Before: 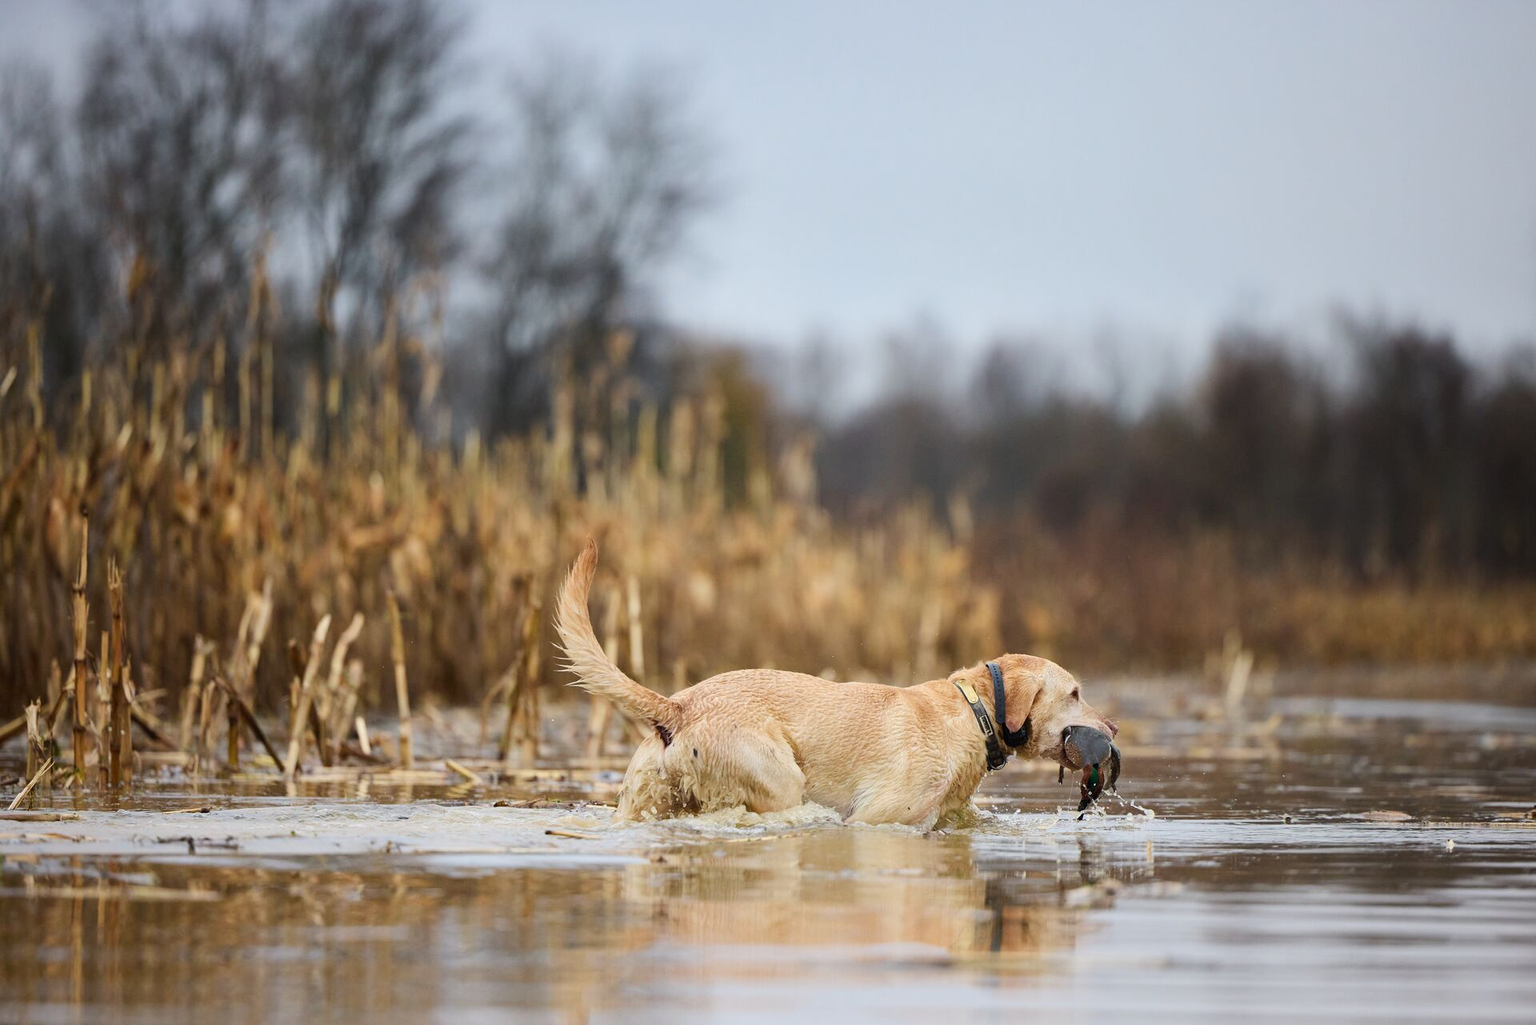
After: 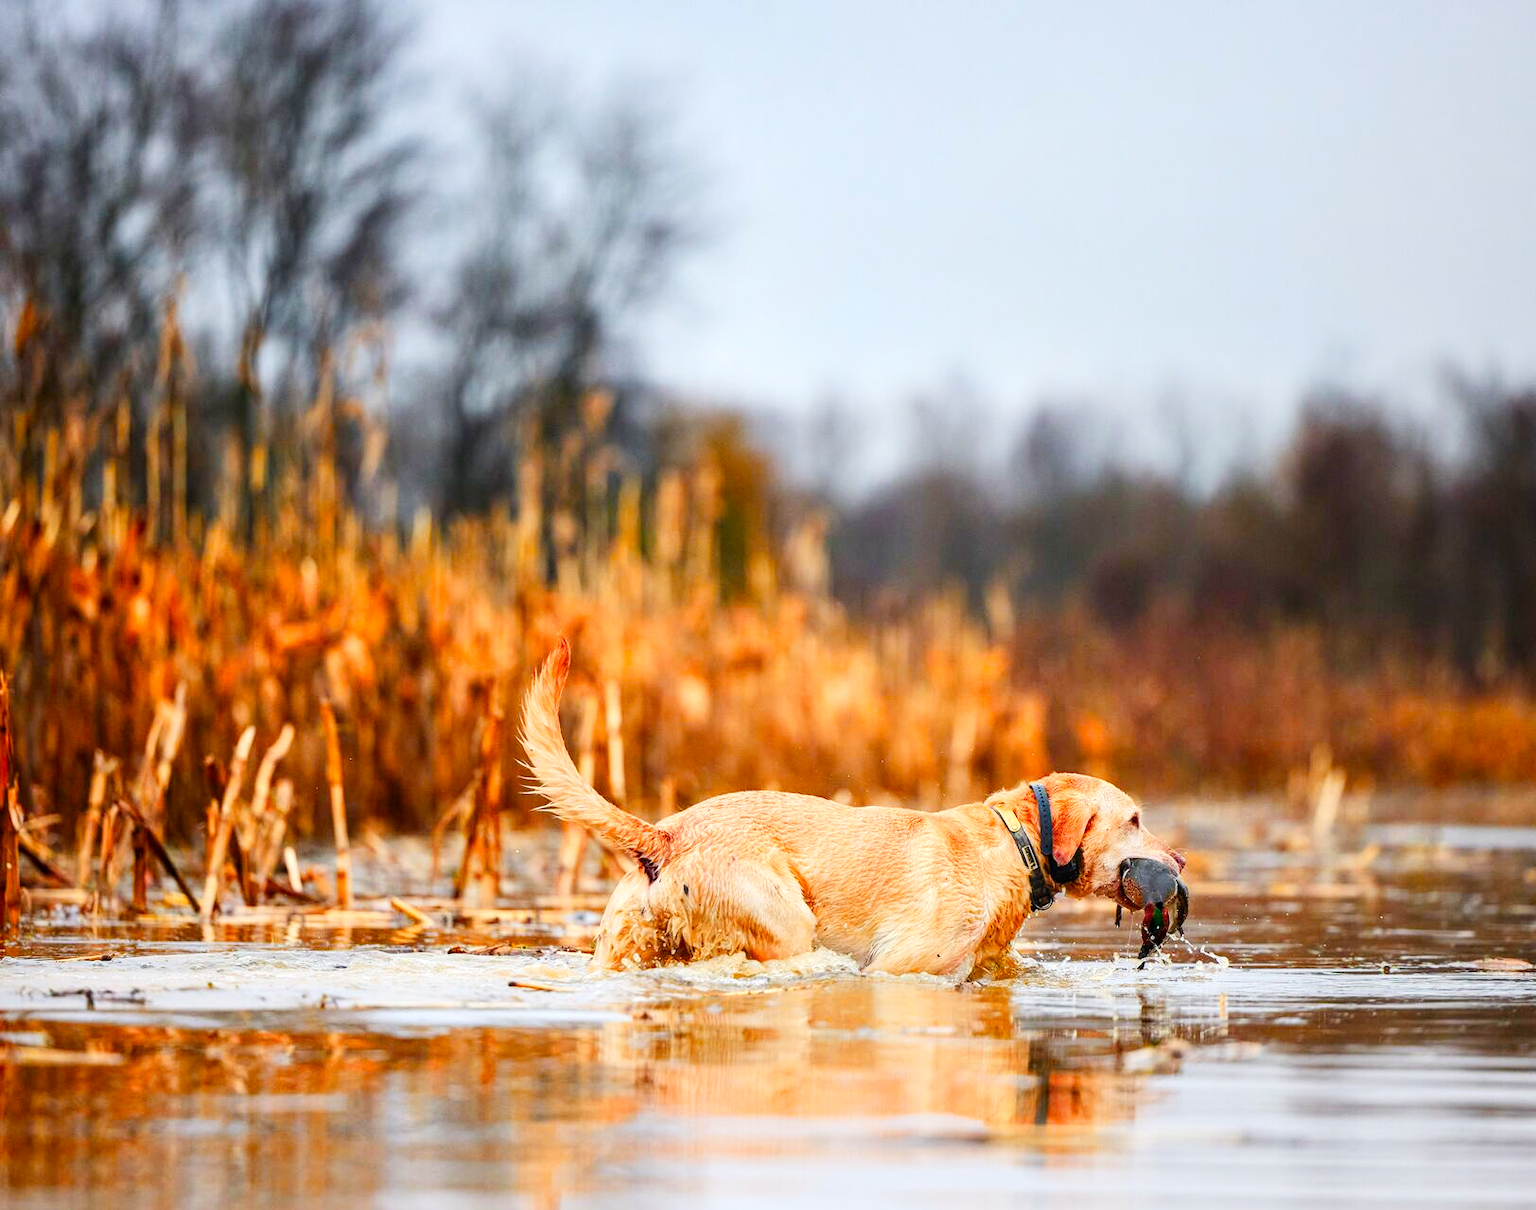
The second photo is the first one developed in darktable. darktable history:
local contrast: on, module defaults
color balance rgb: highlights gain › luminance 15.004%, linear chroma grading › global chroma 15.119%, perceptual saturation grading › global saturation 25.113%
crop: left 7.542%, right 7.866%
color zones: curves: ch1 [(0.24, 0.634) (0.75, 0.5)]; ch2 [(0.253, 0.437) (0.745, 0.491)]
tone curve: curves: ch0 [(0, 0) (0.004, 0.001) (0.133, 0.112) (0.325, 0.362) (0.832, 0.893) (1, 1)], preserve colors none
